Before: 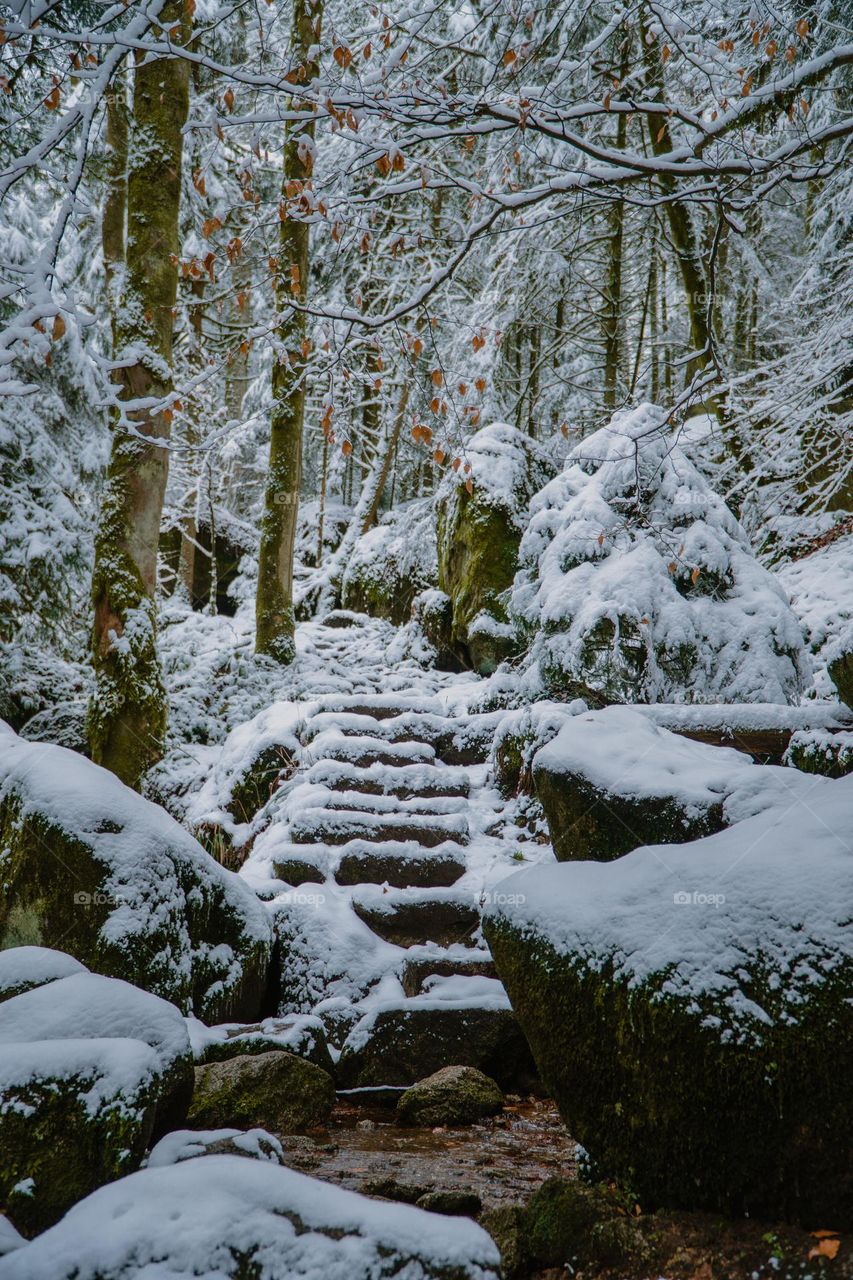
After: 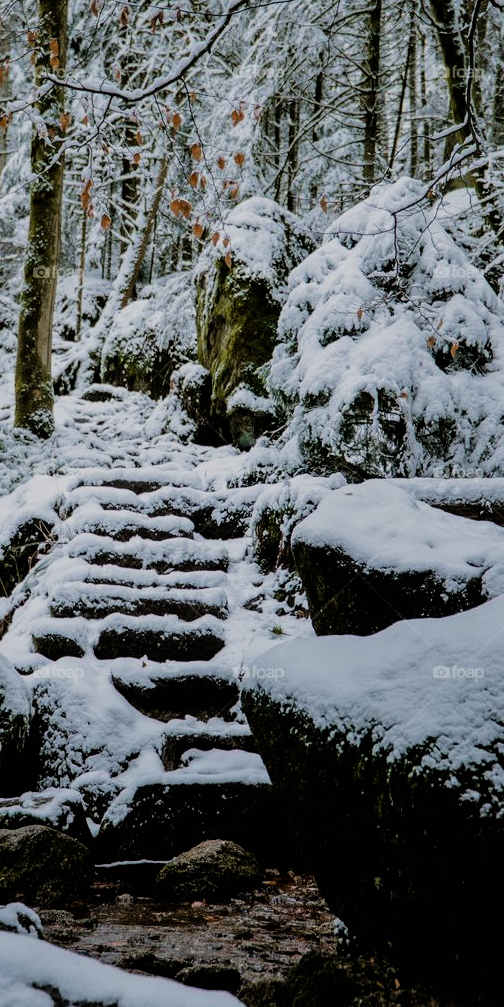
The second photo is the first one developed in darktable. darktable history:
crop and rotate: left 28.256%, top 17.734%, right 12.656%, bottom 3.573%
filmic rgb: black relative exposure -5 EV, hardness 2.88, contrast 1.3, highlights saturation mix -30%
shadows and highlights: radius 125.46, shadows 21.19, highlights -21.19, low approximation 0.01
